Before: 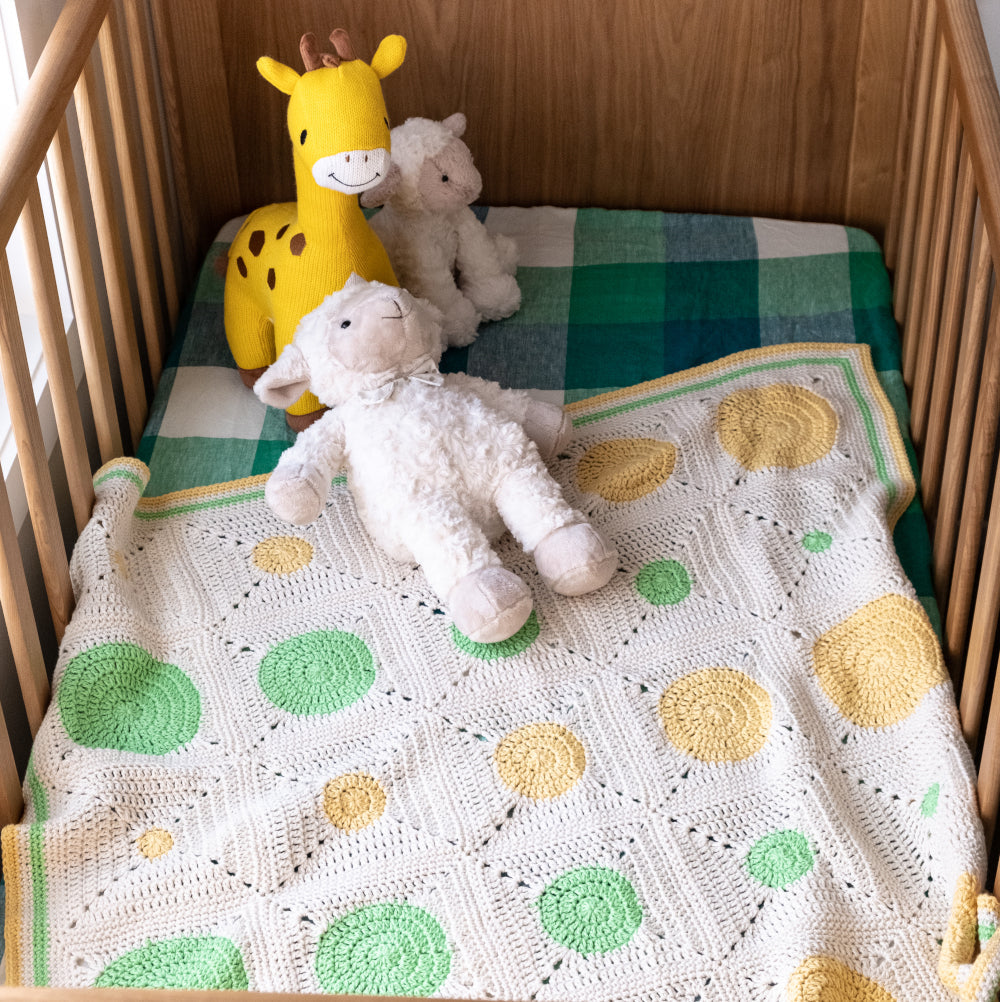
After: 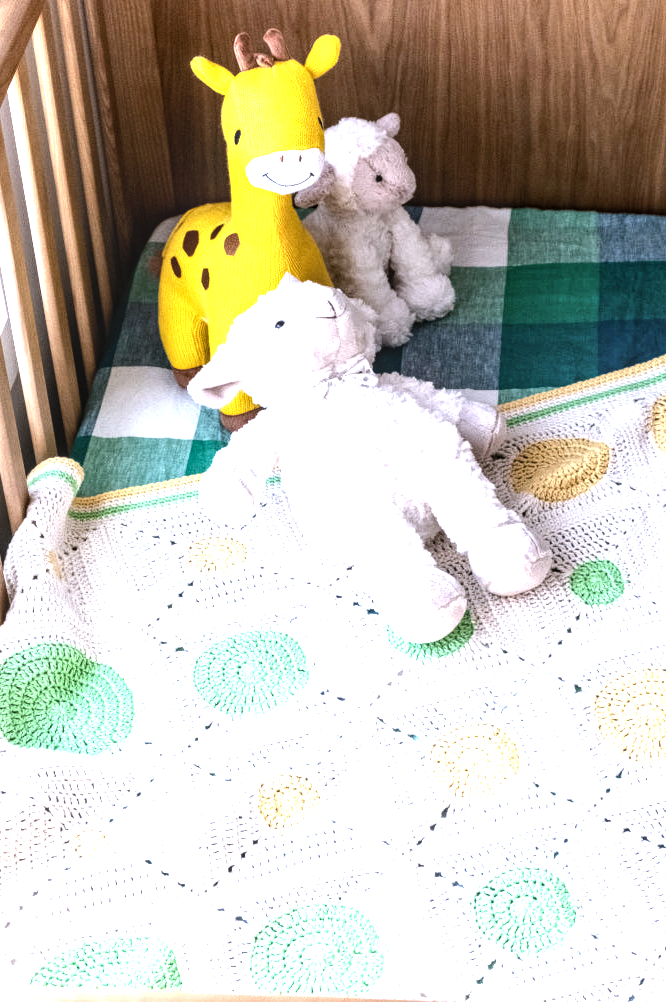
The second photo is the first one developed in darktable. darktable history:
crop and rotate: left 6.617%, right 26.717%
exposure: black level correction 0, exposure 0.7 EV, compensate exposure bias true, compensate highlight preservation false
tone equalizer: -8 EV -0.75 EV, -7 EV -0.7 EV, -6 EV -0.6 EV, -5 EV -0.4 EV, -3 EV 0.4 EV, -2 EV 0.6 EV, -1 EV 0.7 EV, +0 EV 0.75 EV, edges refinement/feathering 500, mask exposure compensation -1.57 EV, preserve details no
local contrast: on, module defaults
white balance: red 0.948, green 1.02, blue 1.176
